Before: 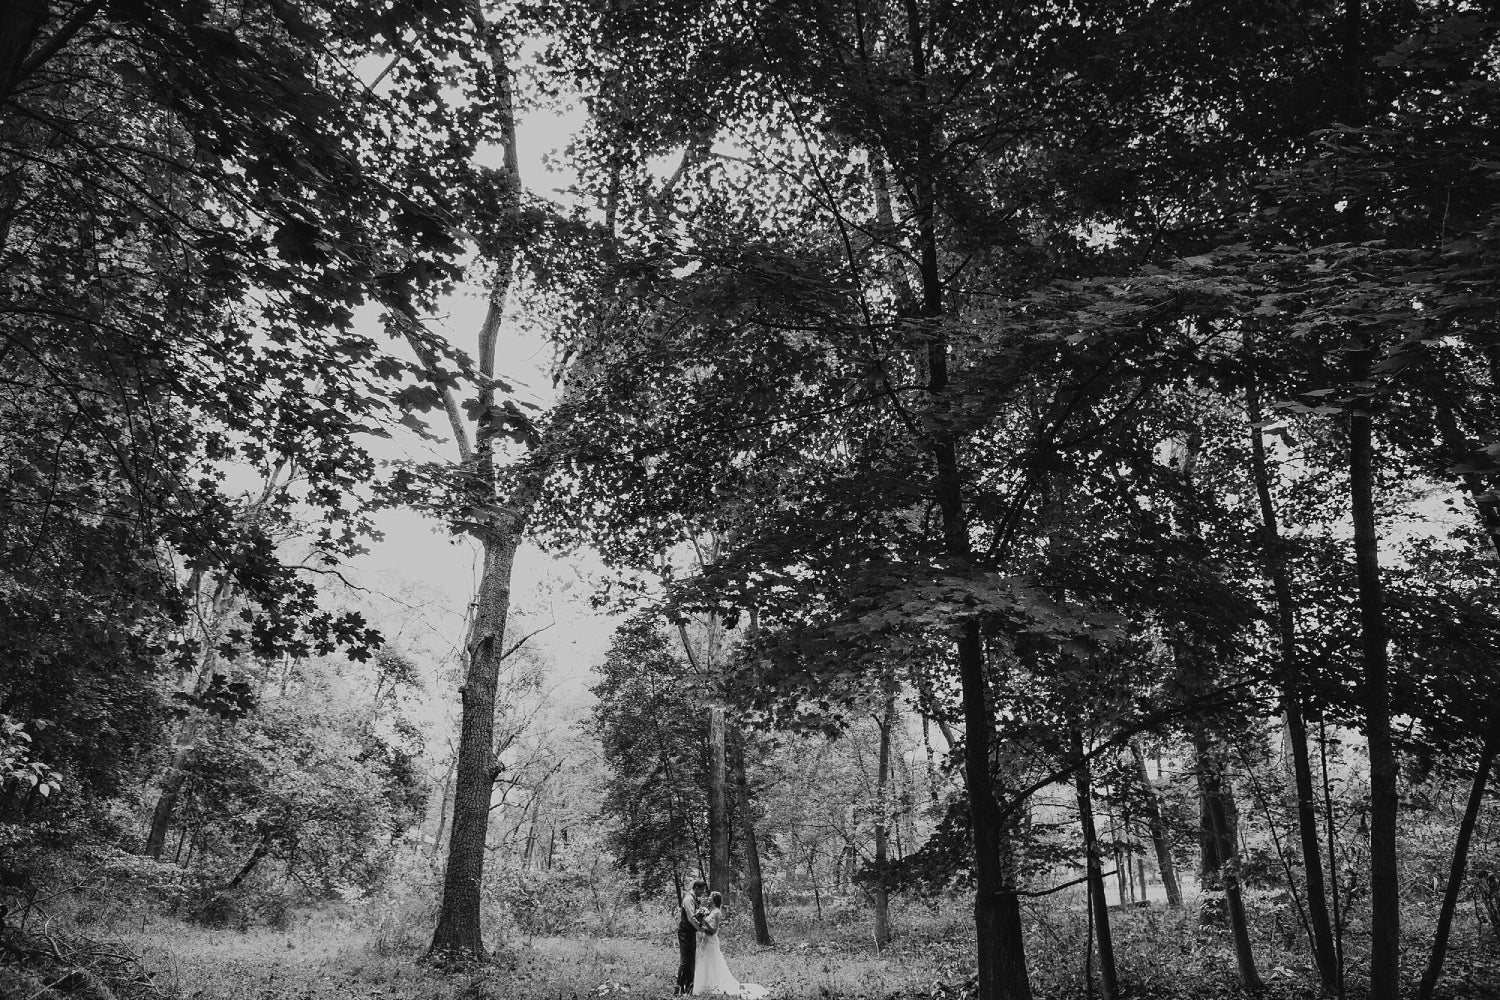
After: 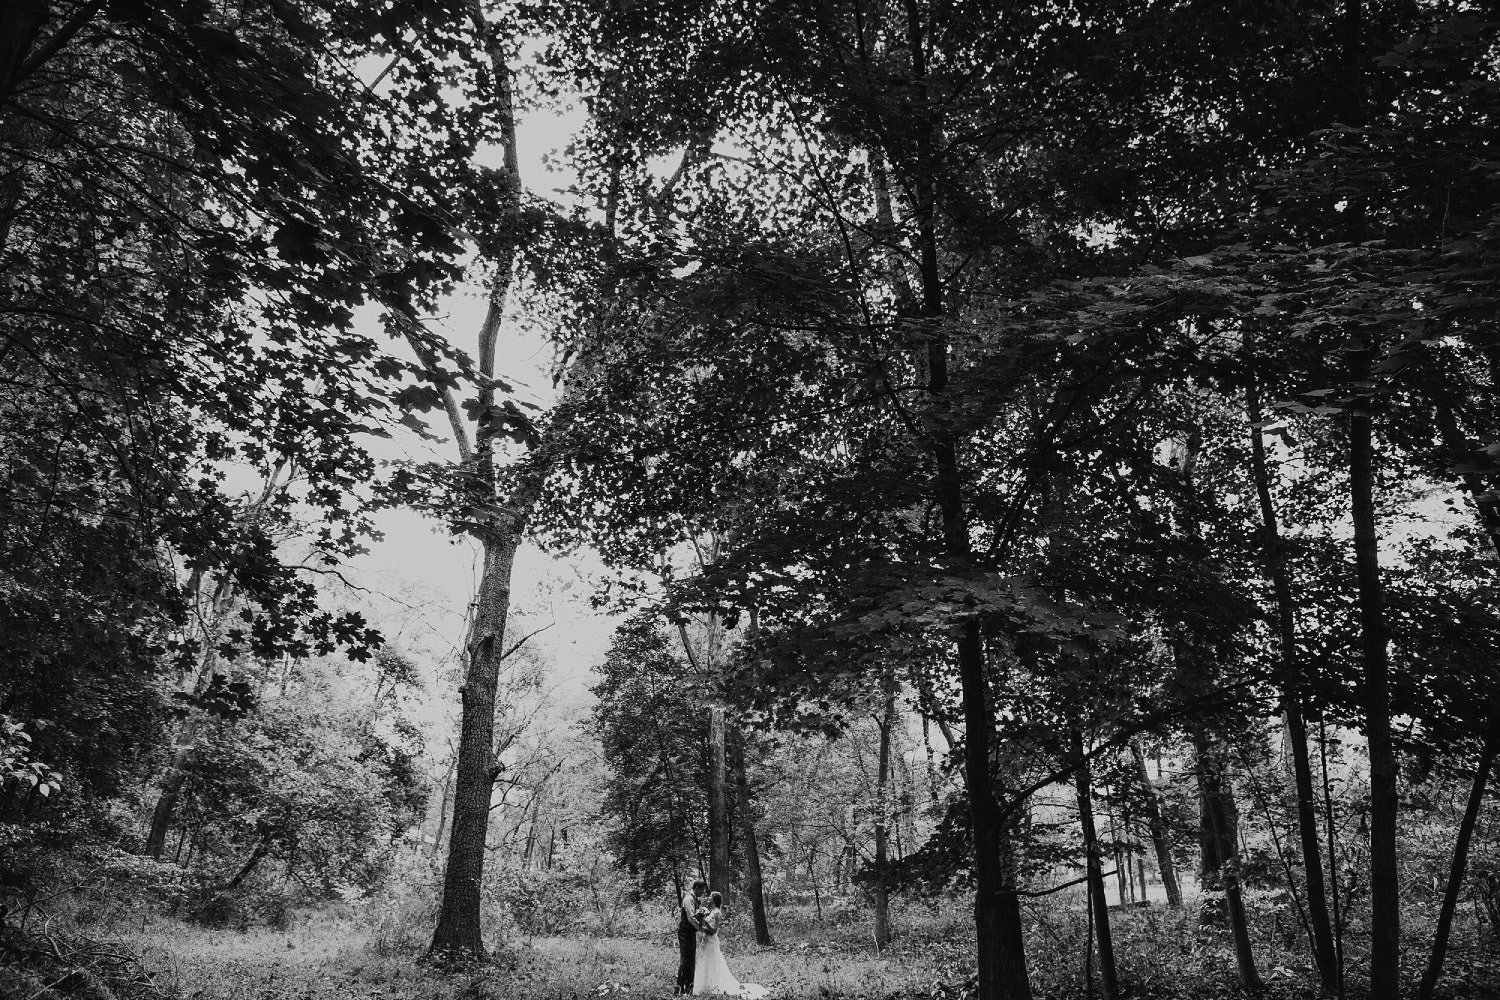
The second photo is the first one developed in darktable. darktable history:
tone curve: curves: ch0 [(0, 0) (0.227, 0.17) (0.766, 0.774) (1, 1)]; ch1 [(0, 0) (0.114, 0.127) (0.437, 0.452) (0.498, 0.495) (0.579, 0.602) (1, 1)]; ch2 [(0, 0) (0.233, 0.259) (0.493, 0.492) (0.568, 0.596) (1, 1)], color space Lab, independent channels, preserve colors none
